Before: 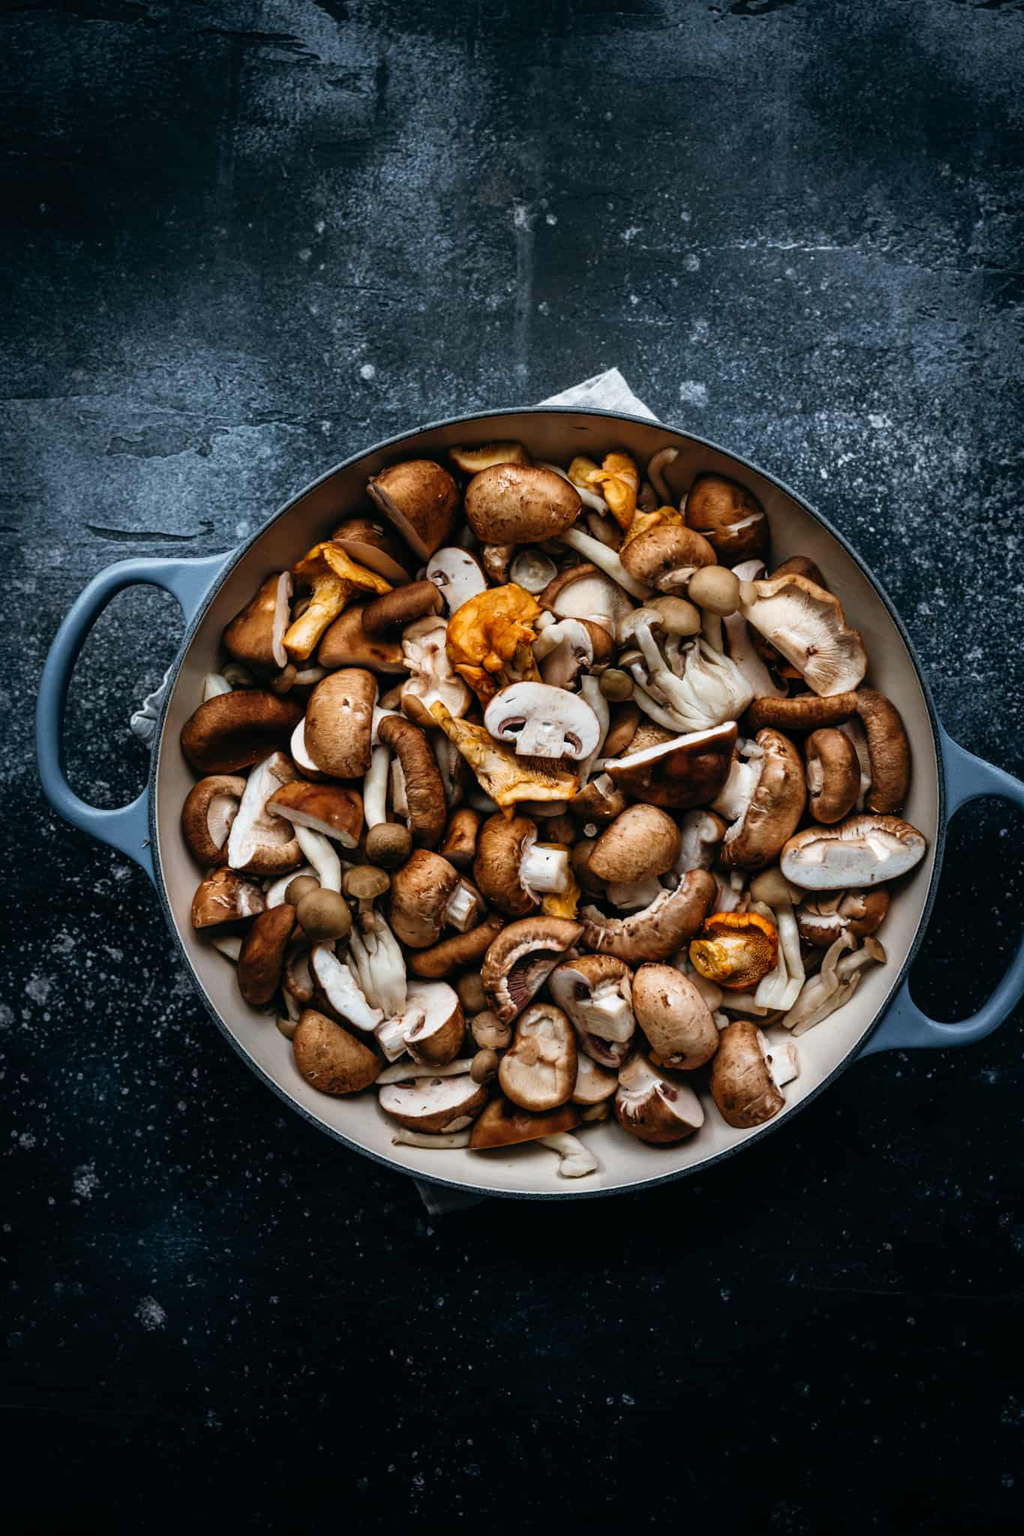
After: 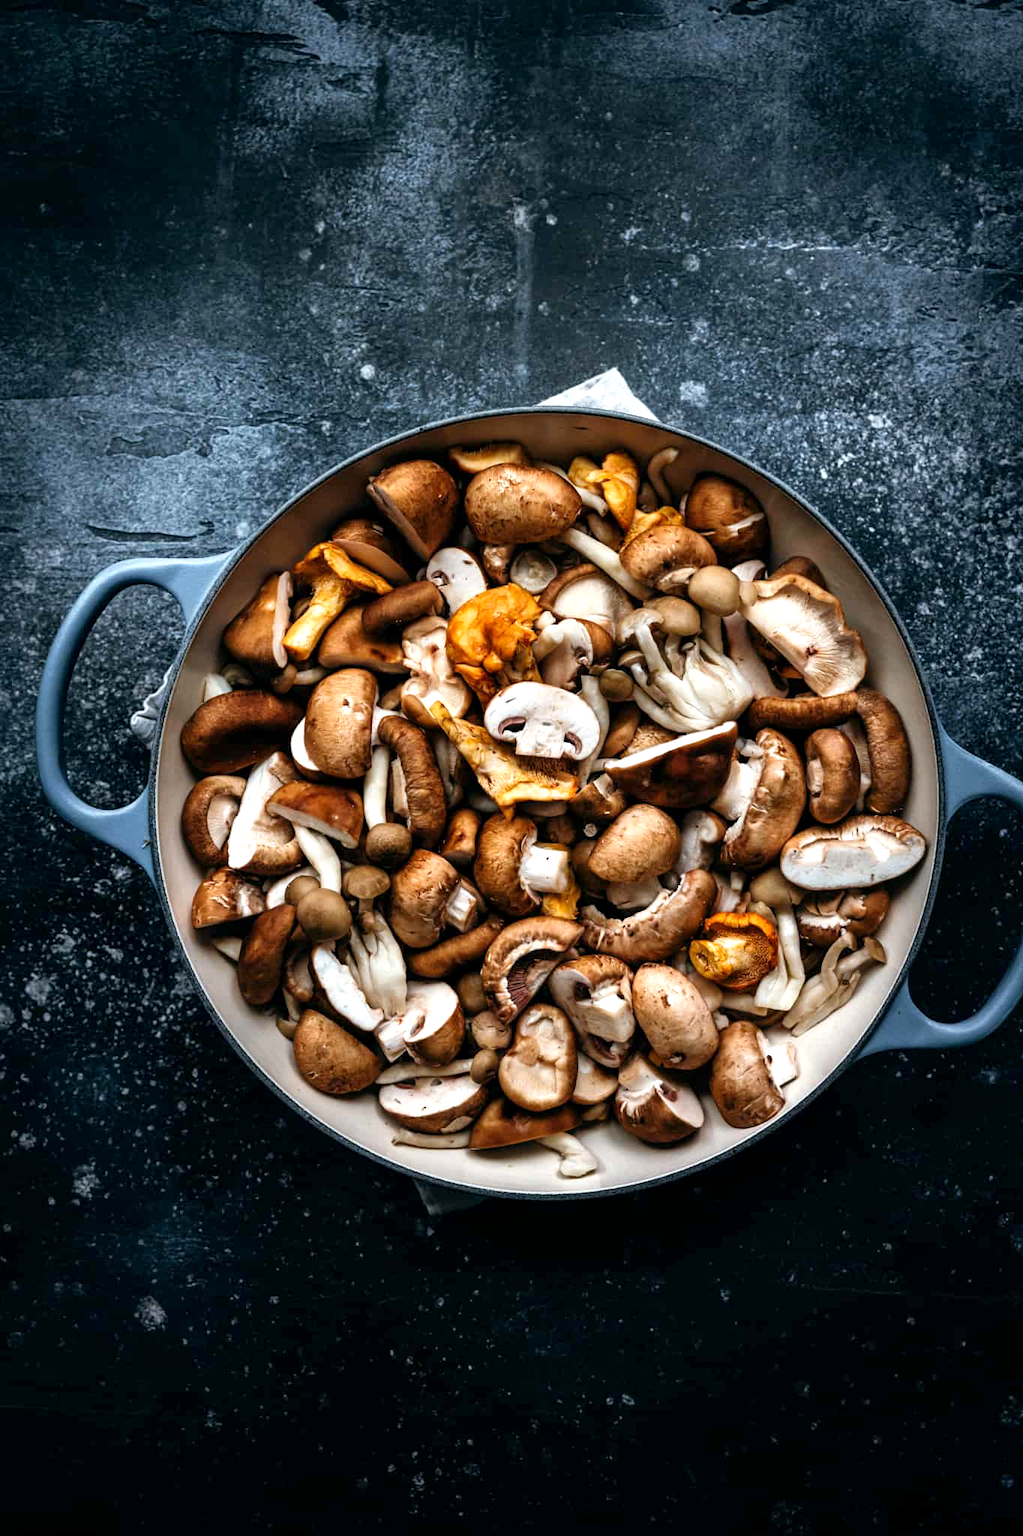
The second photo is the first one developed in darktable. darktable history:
local contrast: mode bilateral grid, contrast 19, coarseness 49, detail 119%, midtone range 0.2
exposure: black level correction 0.001, exposure 0.499 EV, compensate highlight preservation false
